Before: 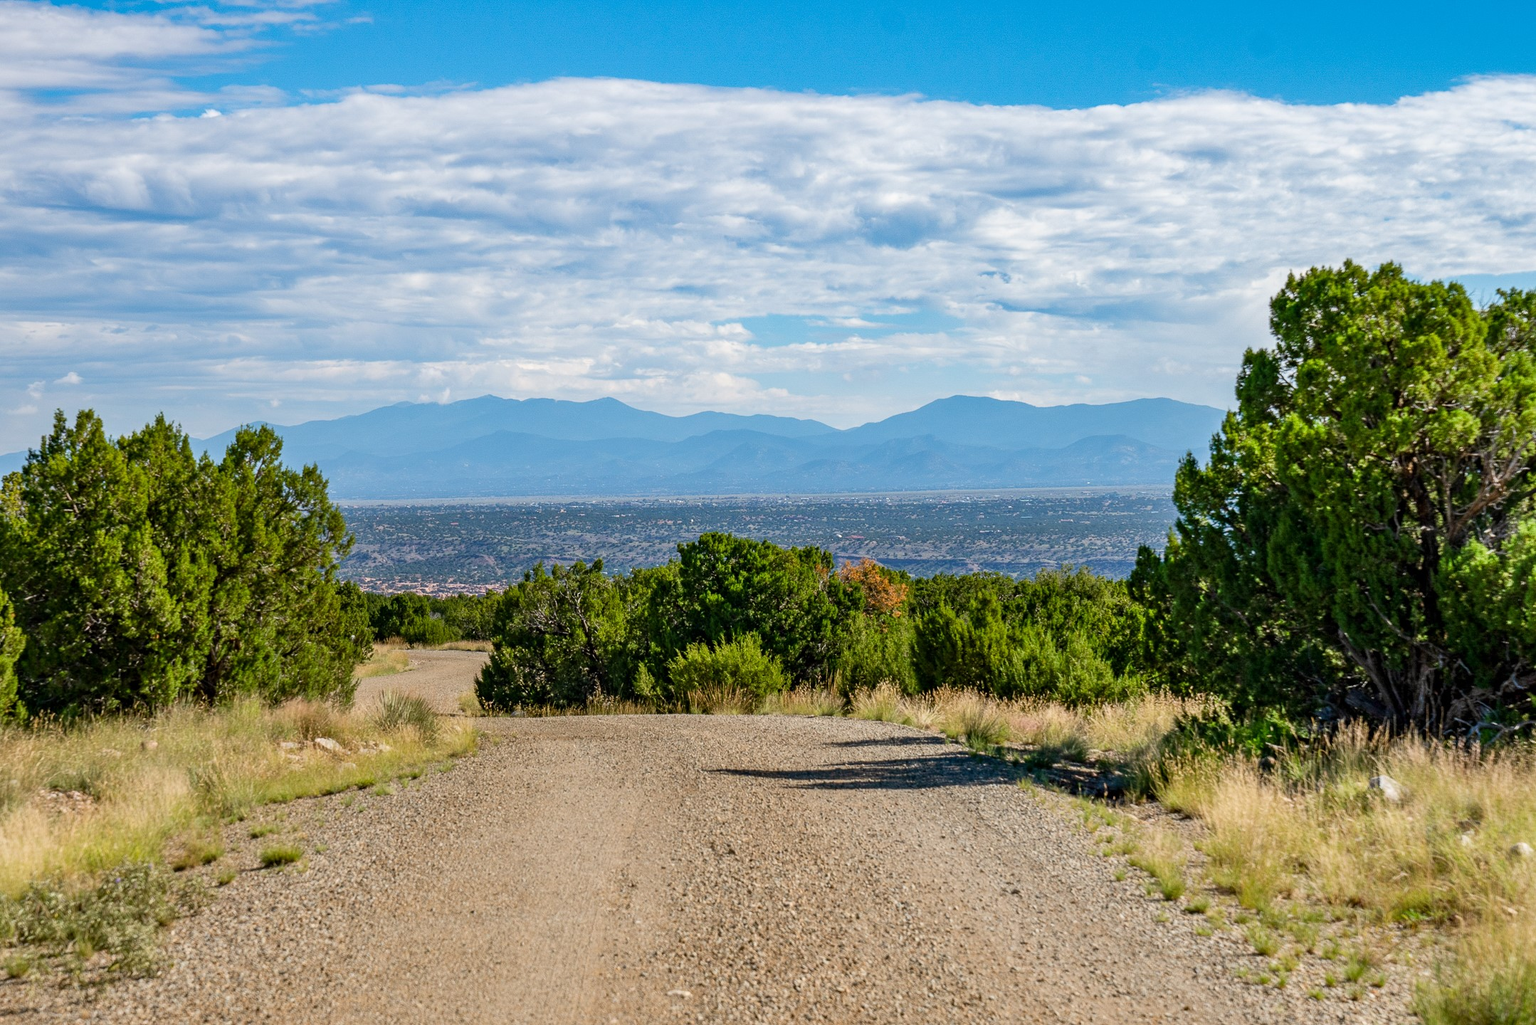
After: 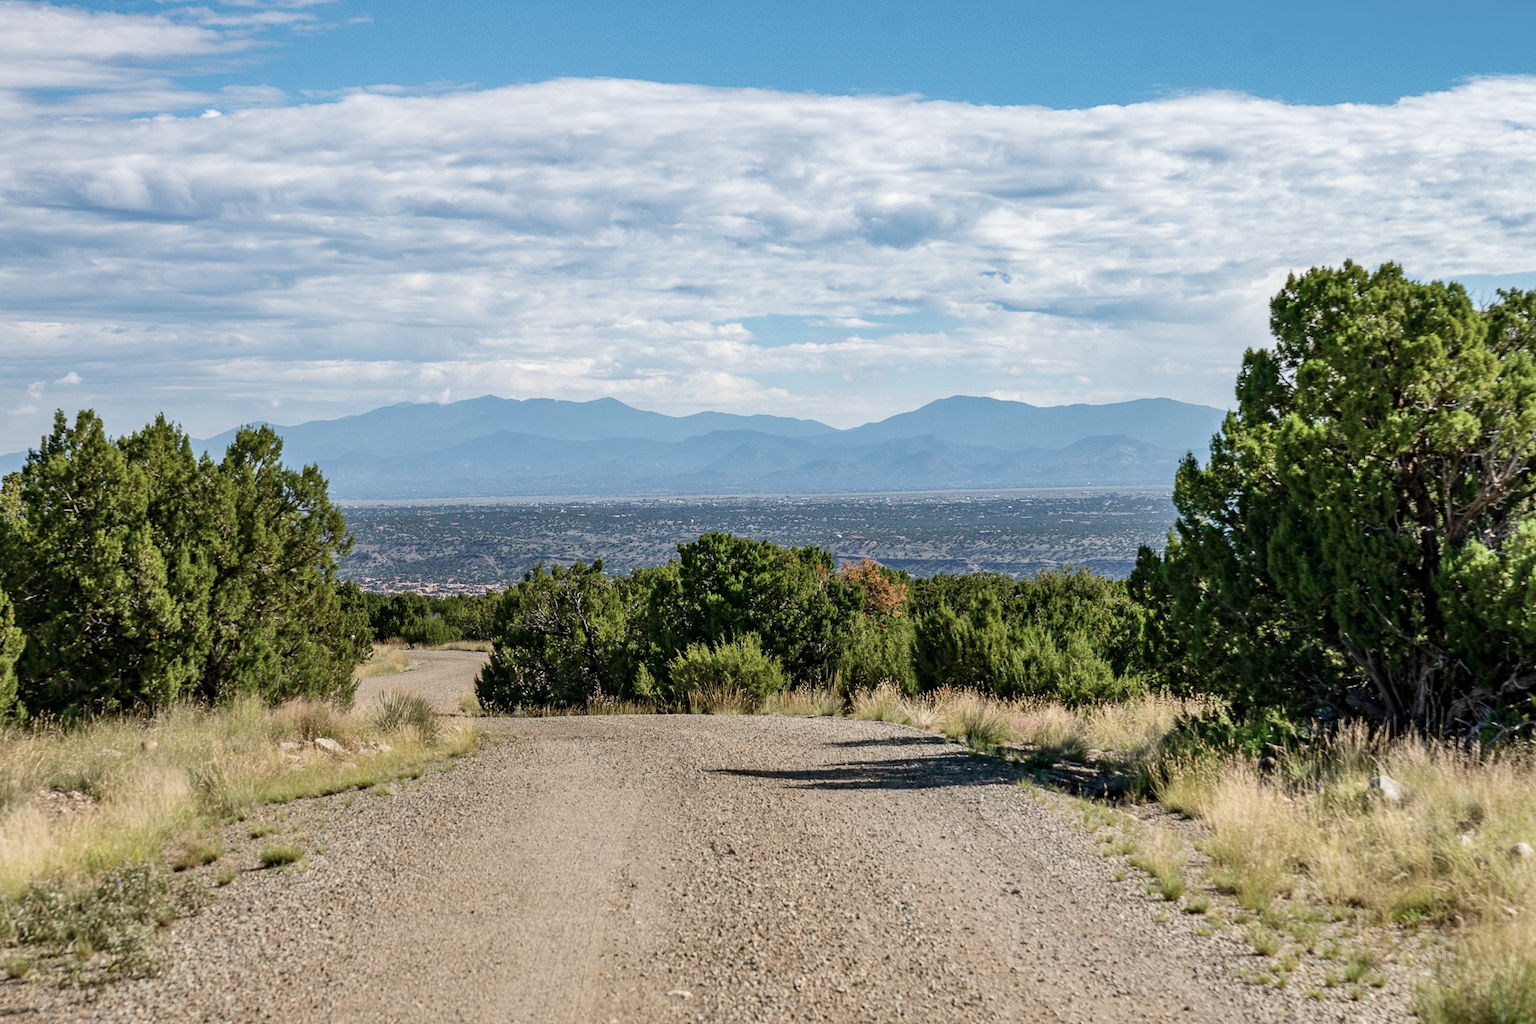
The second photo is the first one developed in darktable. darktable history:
contrast brightness saturation: contrast 0.101, saturation -0.289
